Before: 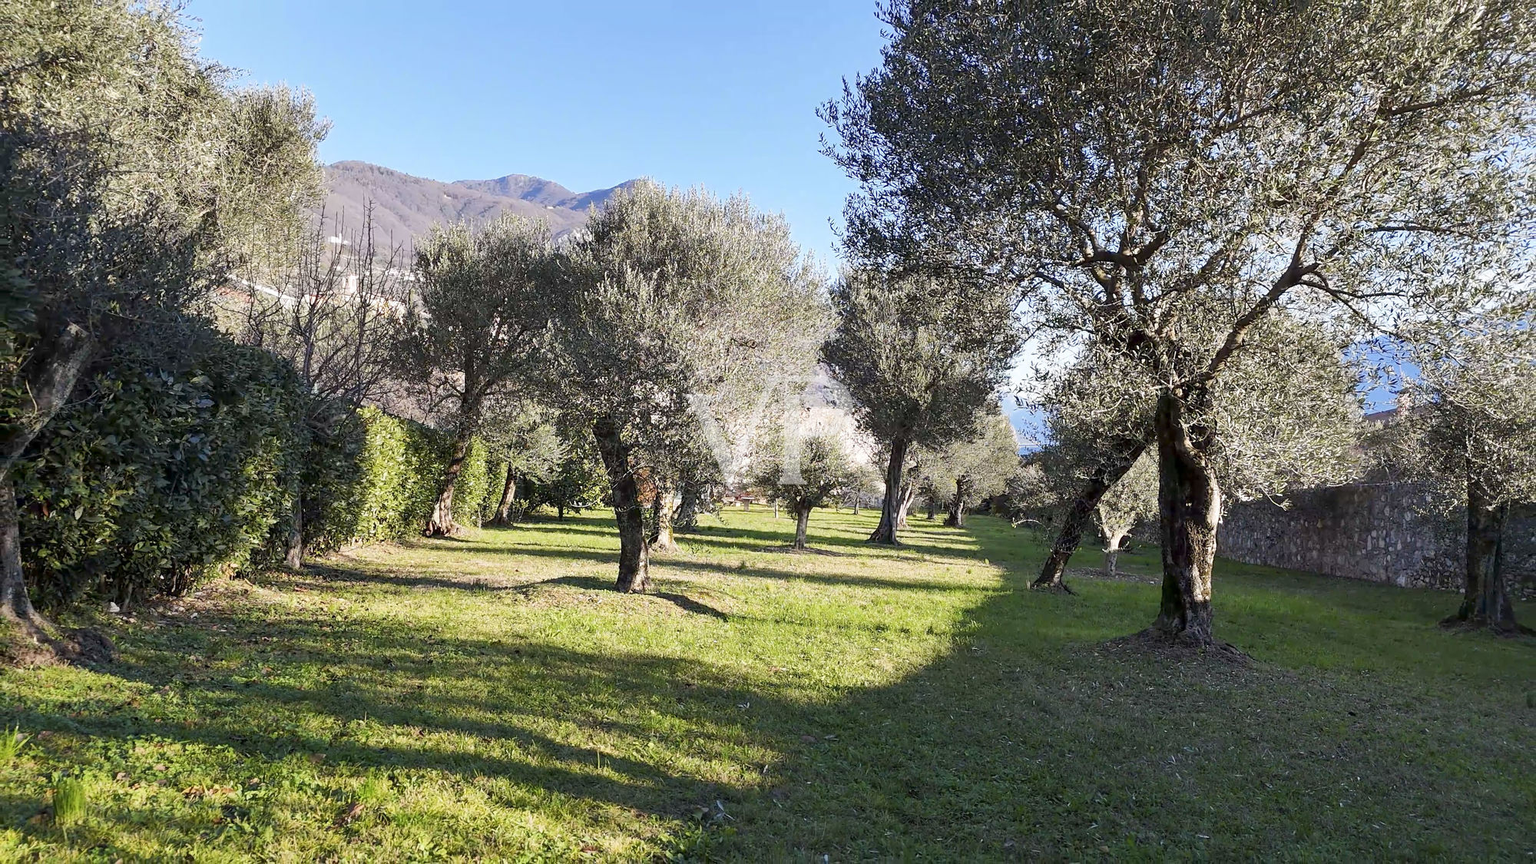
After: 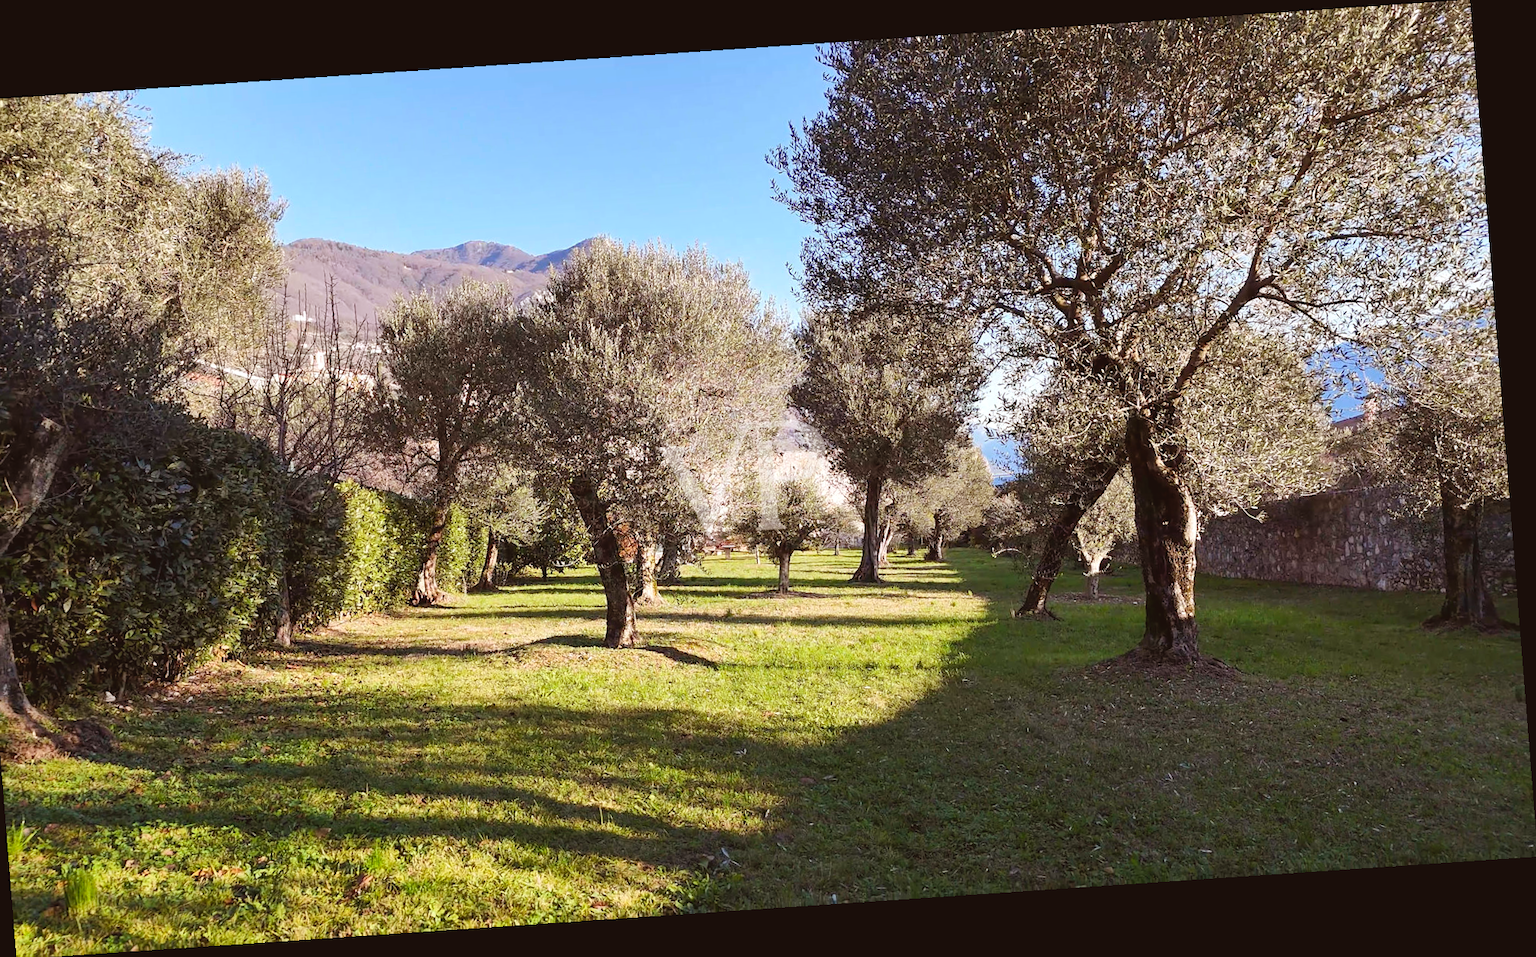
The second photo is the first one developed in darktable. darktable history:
rotate and perspective: rotation -4.2°, shear 0.006, automatic cropping off
rgb levels: mode RGB, independent channels, levels [[0, 0.5, 1], [0, 0.521, 1], [0, 0.536, 1]]
crop and rotate: left 3.238%
exposure: black level correction -0.008, exposure 0.067 EV, compensate highlight preservation false
